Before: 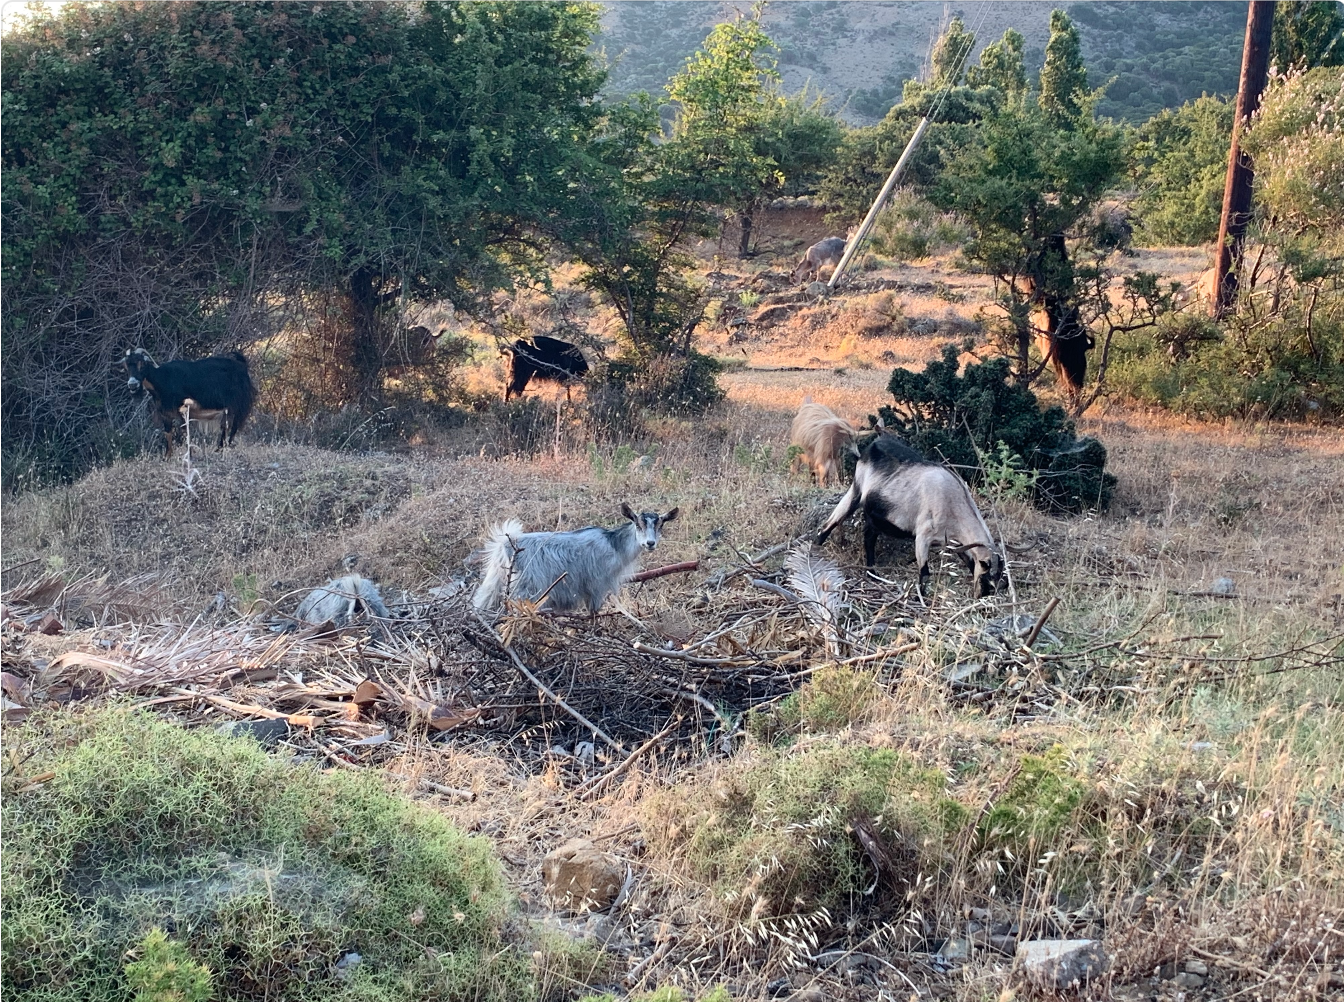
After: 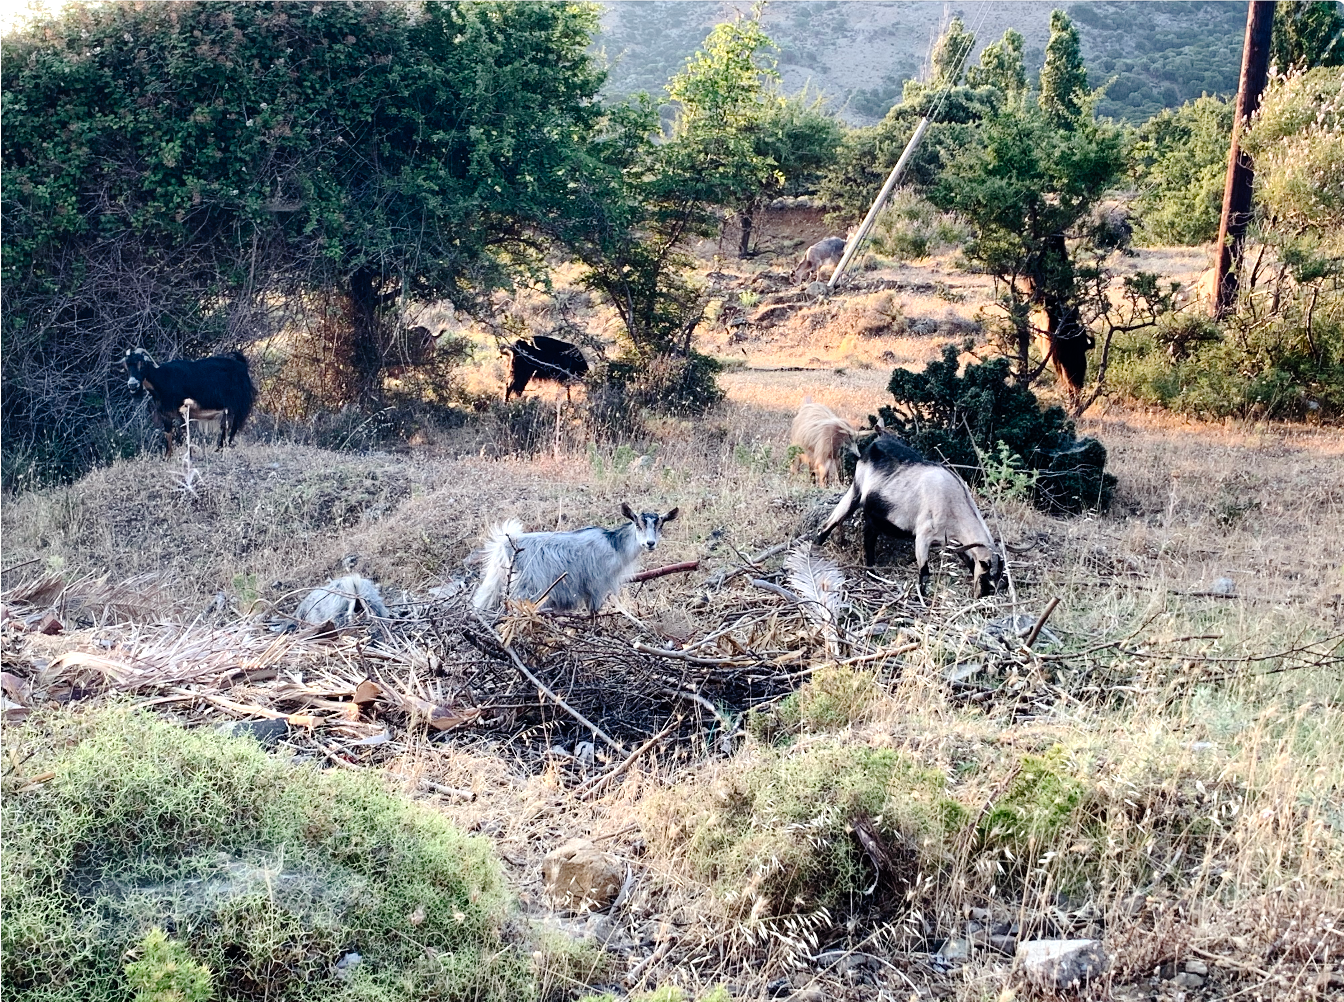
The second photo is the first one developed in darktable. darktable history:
tone curve: curves: ch0 [(0, 0) (0.003, 0.001) (0.011, 0.004) (0.025, 0.013) (0.044, 0.022) (0.069, 0.035) (0.1, 0.053) (0.136, 0.088) (0.177, 0.149) (0.224, 0.213) (0.277, 0.293) (0.335, 0.381) (0.399, 0.463) (0.468, 0.546) (0.543, 0.616) (0.623, 0.693) (0.709, 0.766) (0.801, 0.843) (0.898, 0.921) (1, 1)], preserve colors none
tone equalizer: -8 EV -0.417 EV, -7 EV -0.389 EV, -6 EV -0.333 EV, -5 EV -0.222 EV, -3 EV 0.222 EV, -2 EV 0.333 EV, -1 EV 0.389 EV, +0 EV 0.417 EV, edges refinement/feathering 500, mask exposure compensation -1.57 EV, preserve details no
